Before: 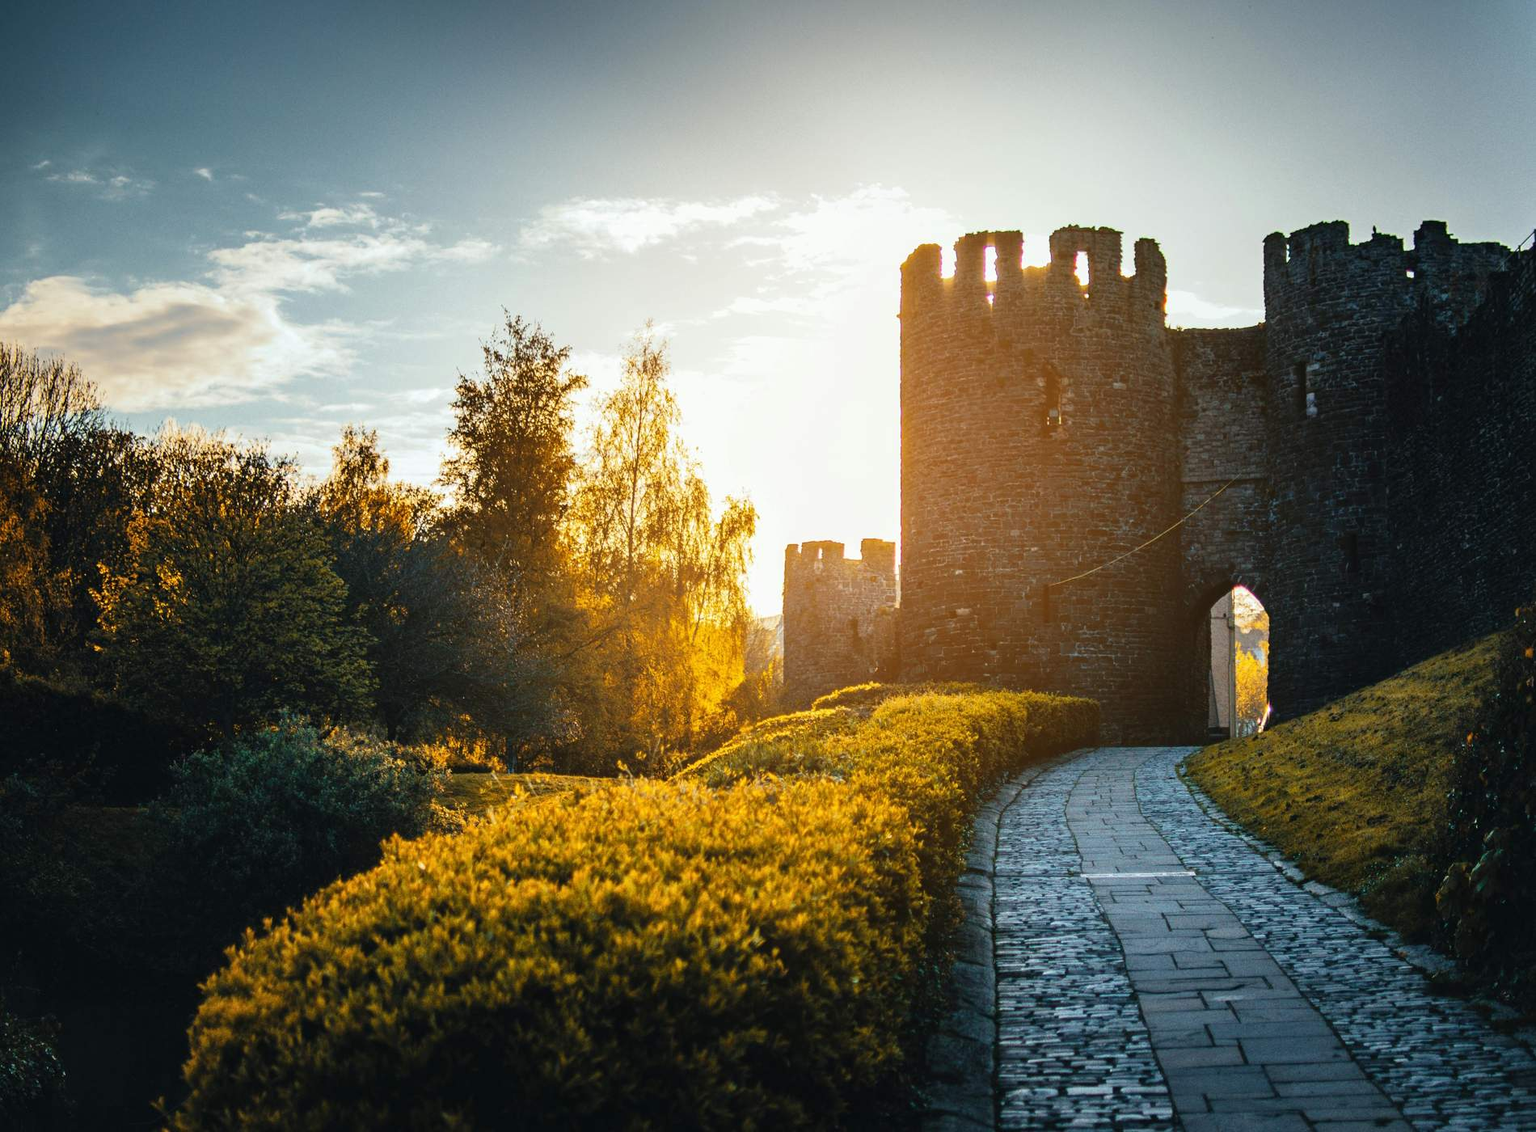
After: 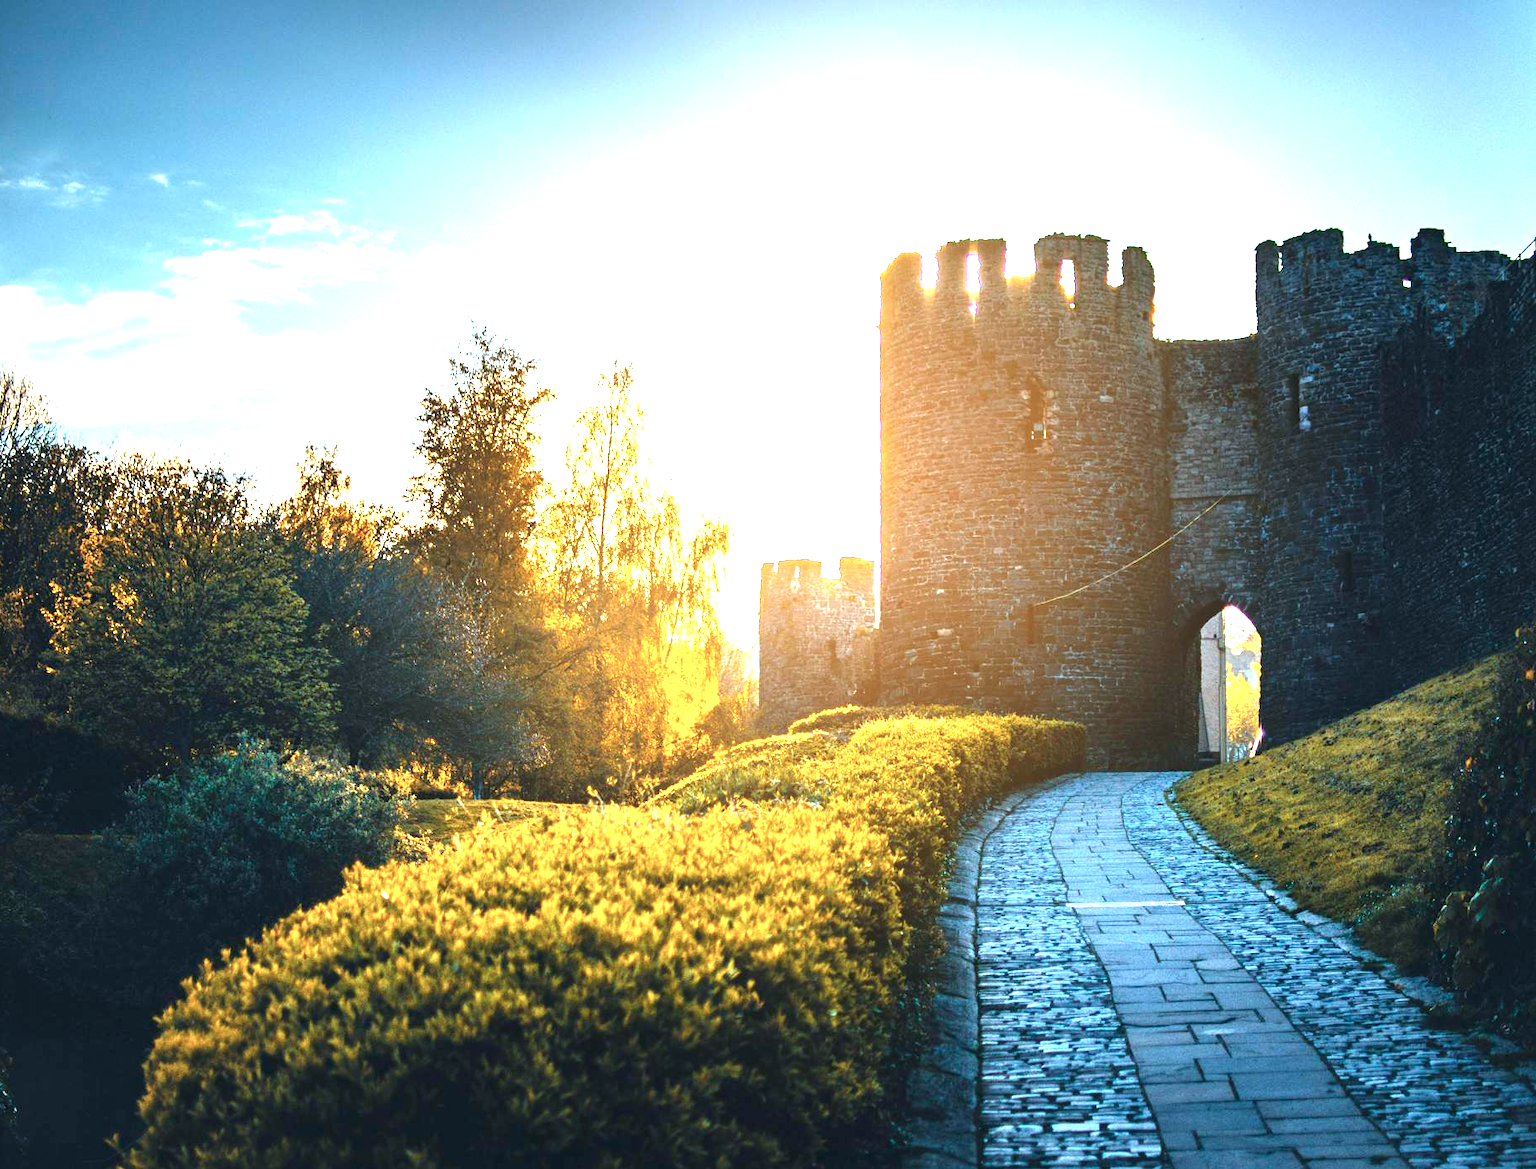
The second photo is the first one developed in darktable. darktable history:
crop and rotate: left 3.238%
color calibration: illuminant as shot in camera, x 0.383, y 0.38, temperature 3949.15 K, gamut compression 1.66
exposure: black level correction 0, exposure 1.388 EV, compensate exposure bias true, compensate highlight preservation false
